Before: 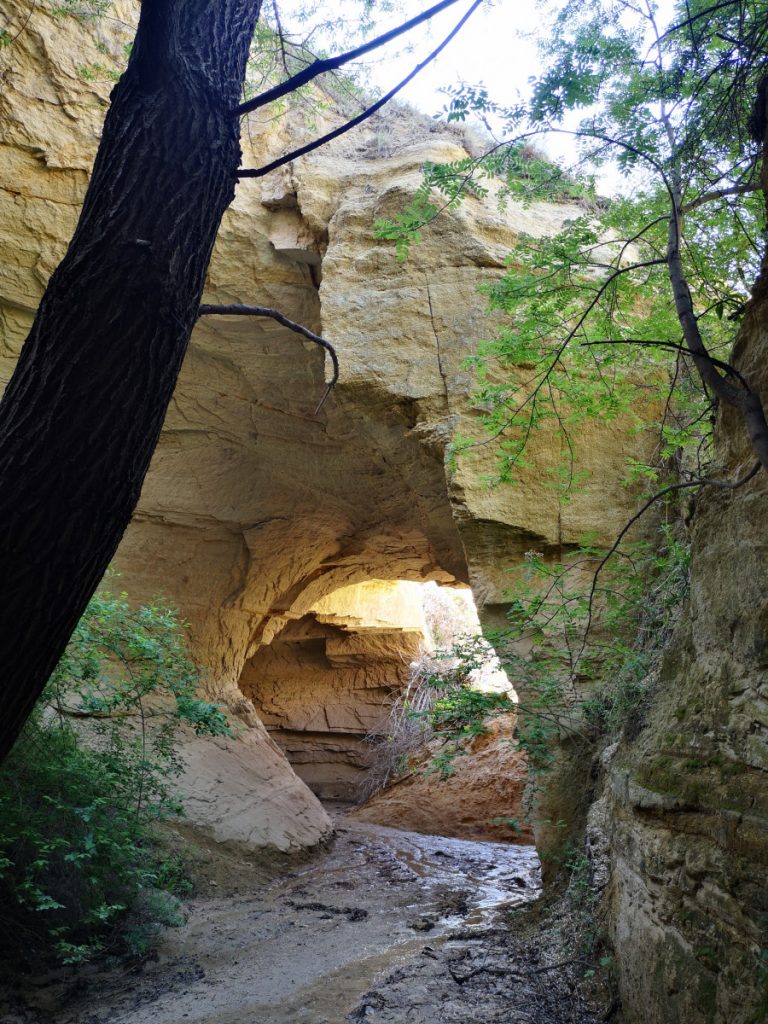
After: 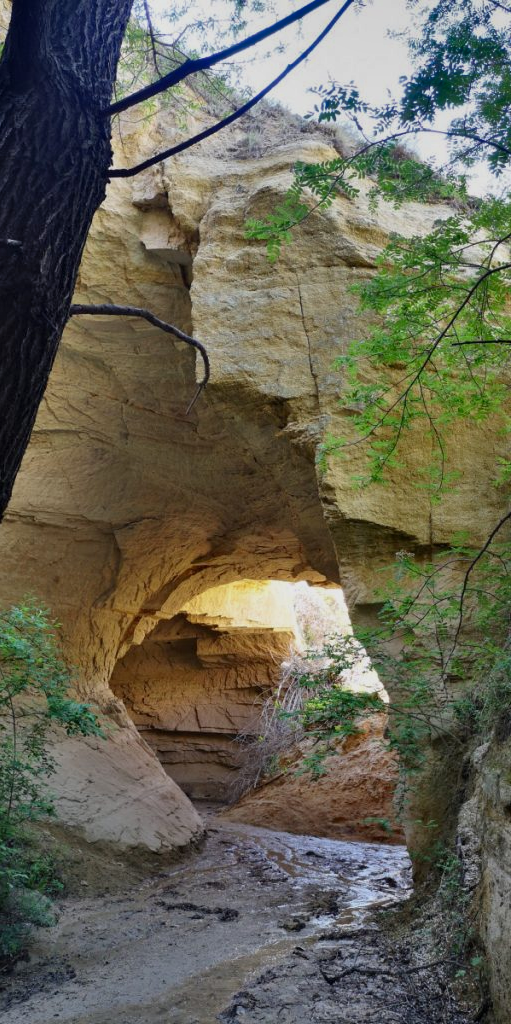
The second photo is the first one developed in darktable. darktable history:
crop: left 16.899%, right 16.556%
shadows and highlights: shadows 80.73, white point adjustment -9.07, highlights -61.46, soften with gaussian
